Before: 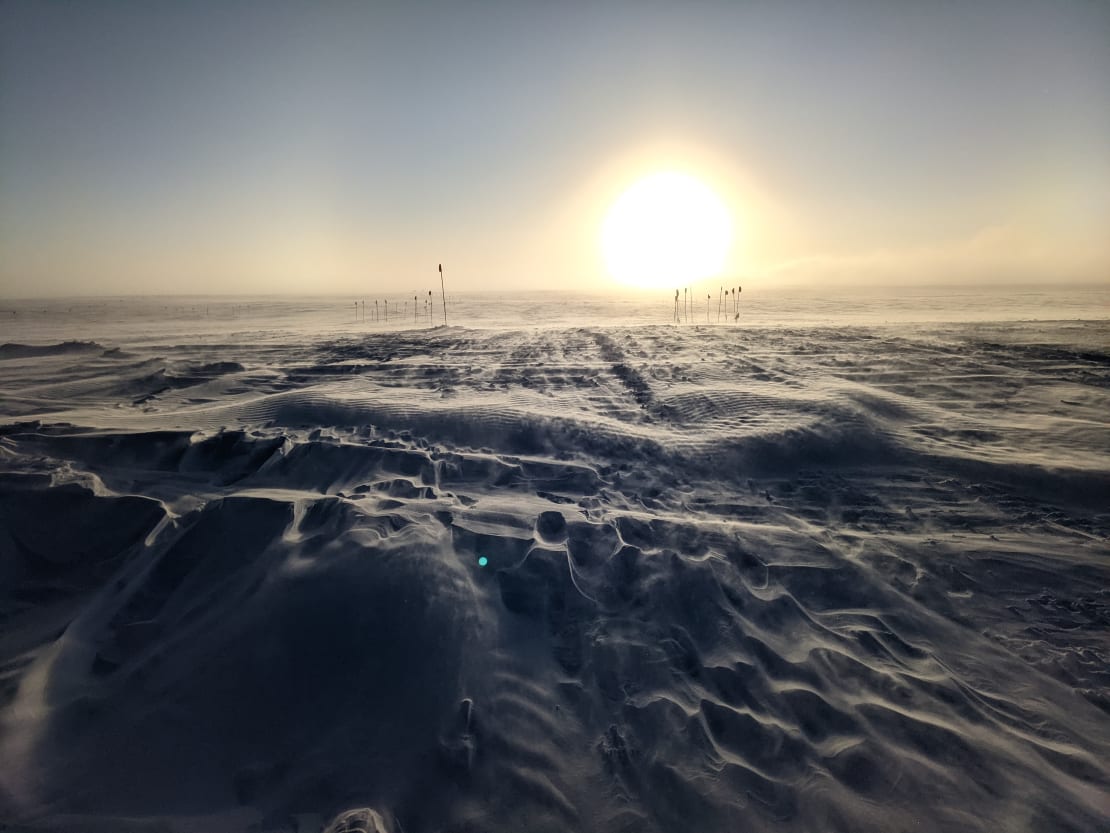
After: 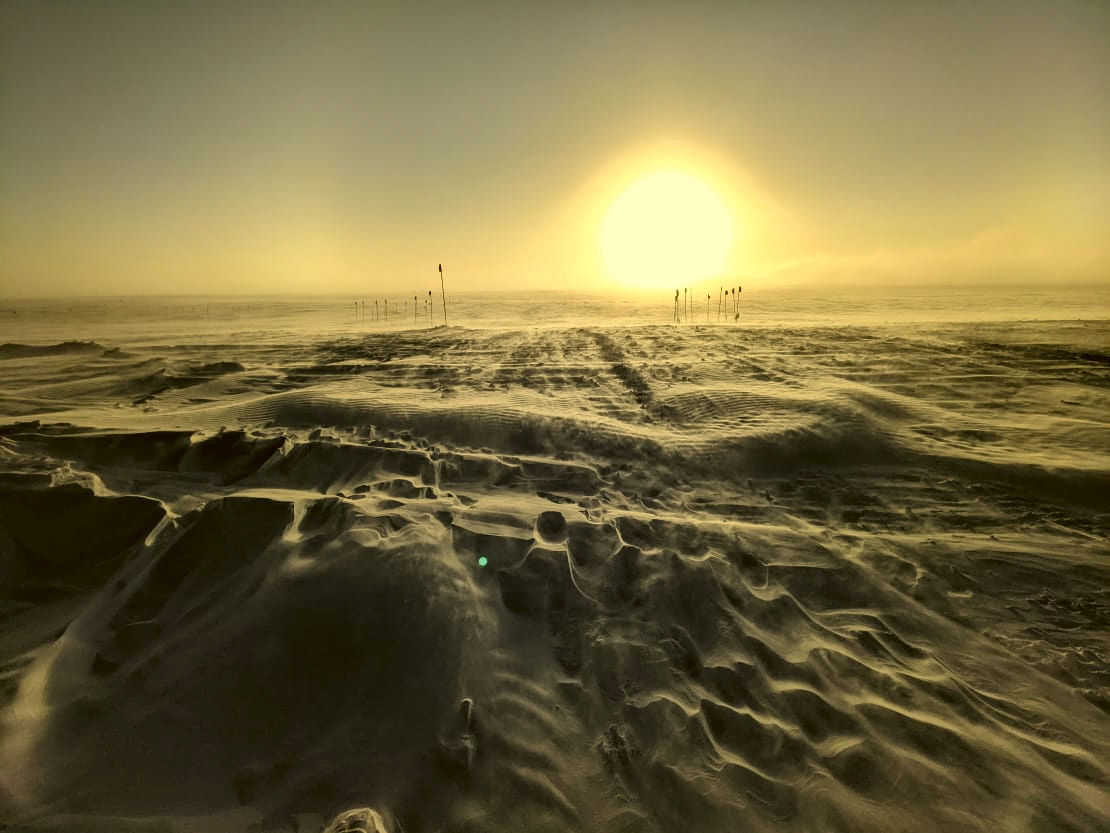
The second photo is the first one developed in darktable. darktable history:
color correction: highlights a* 0.162, highlights b* 29.53, shadows a* -0.162, shadows b* 21.09
shadows and highlights: radius 118.69, shadows 42.21, highlights -61.56, soften with gaussian
